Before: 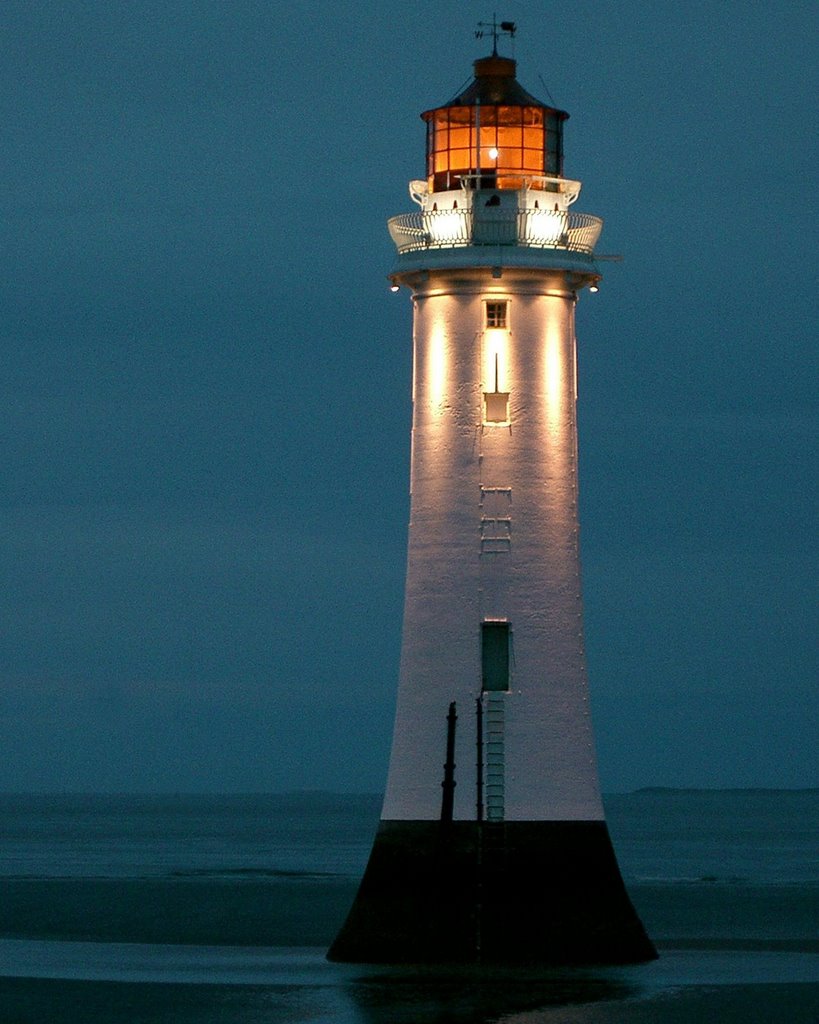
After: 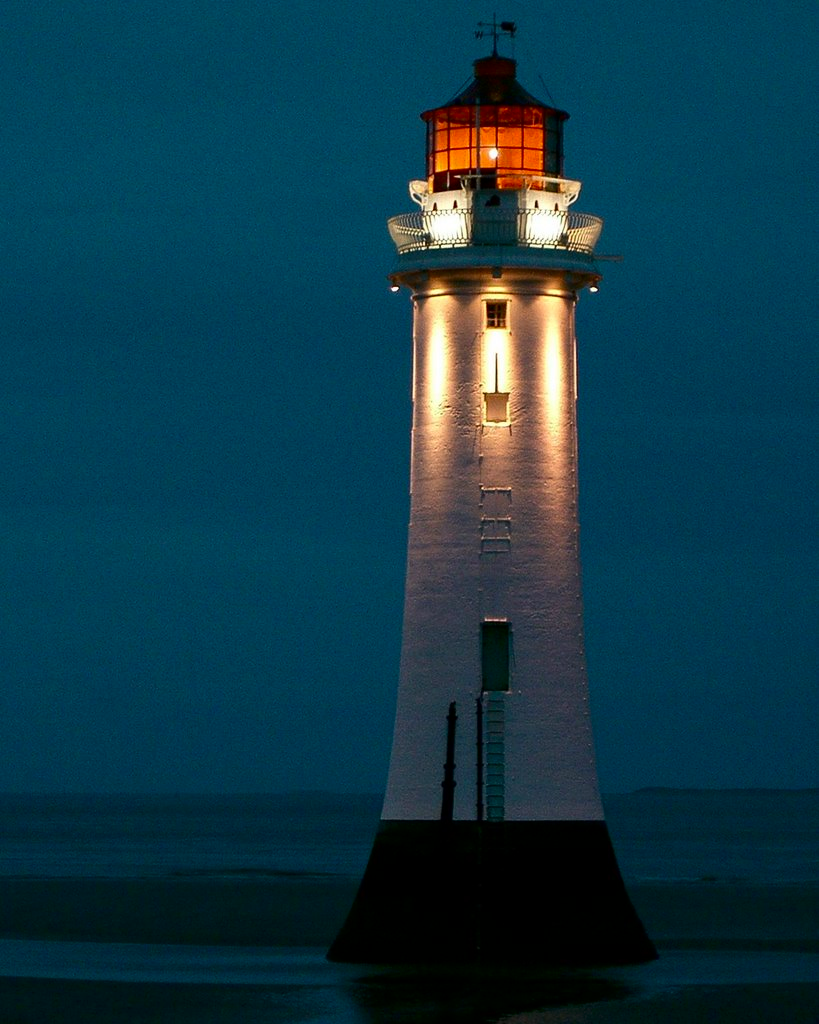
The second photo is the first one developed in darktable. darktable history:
contrast brightness saturation: contrast 0.124, brightness -0.118, saturation 0.203
